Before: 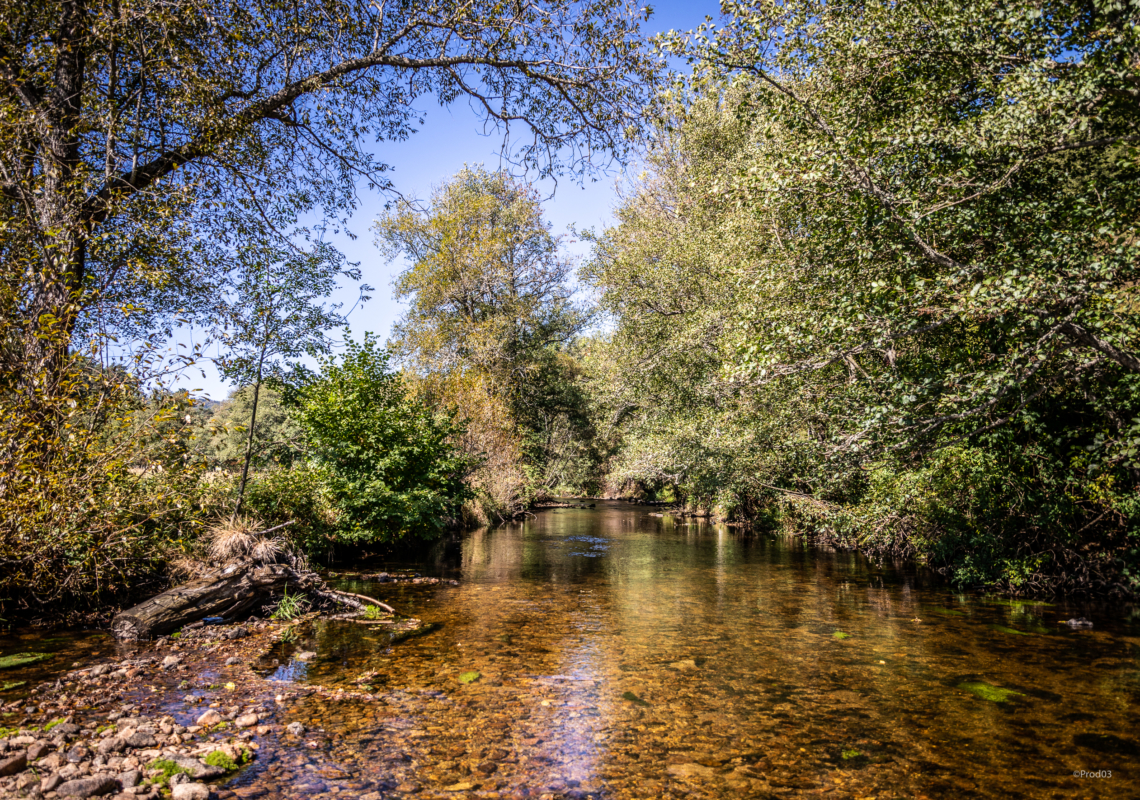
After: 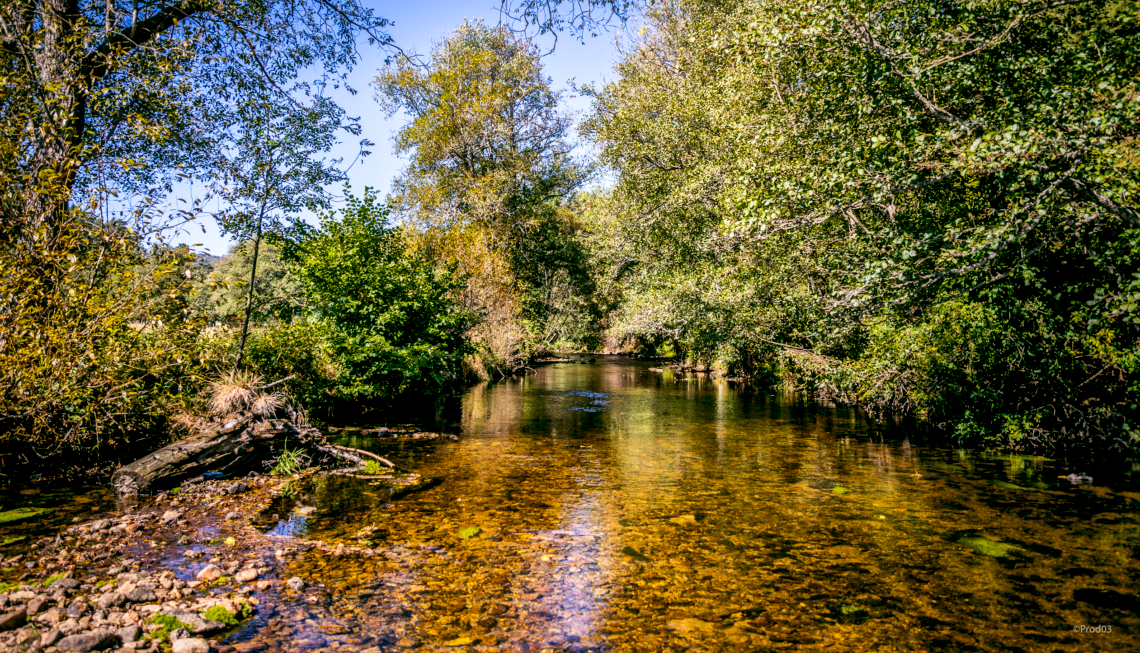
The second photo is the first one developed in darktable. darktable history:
crop and rotate: top 18.326%
color balance rgb: global offset › luminance -0.335%, global offset › chroma 0.107%, global offset › hue 162.98°, linear chroma grading › global chroma 8.941%, perceptual saturation grading › global saturation 19.511%, contrast -9.4%
local contrast: mode bilateral grid, contrast 21, coarseness 50, detail 172%, midtone range 0.2
